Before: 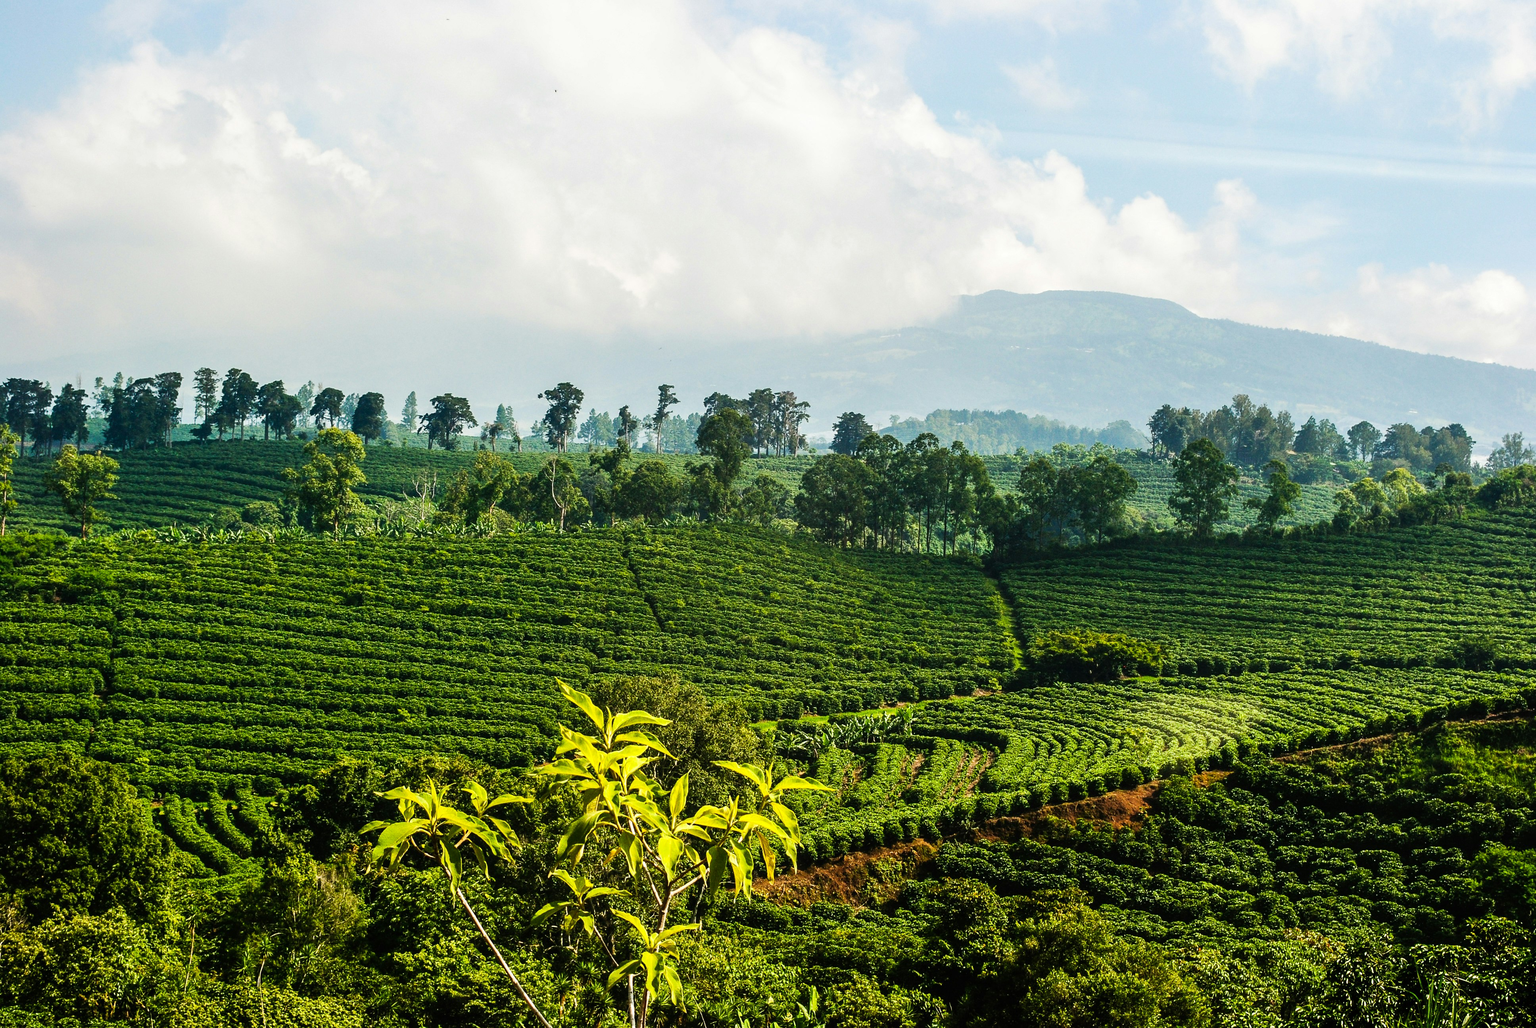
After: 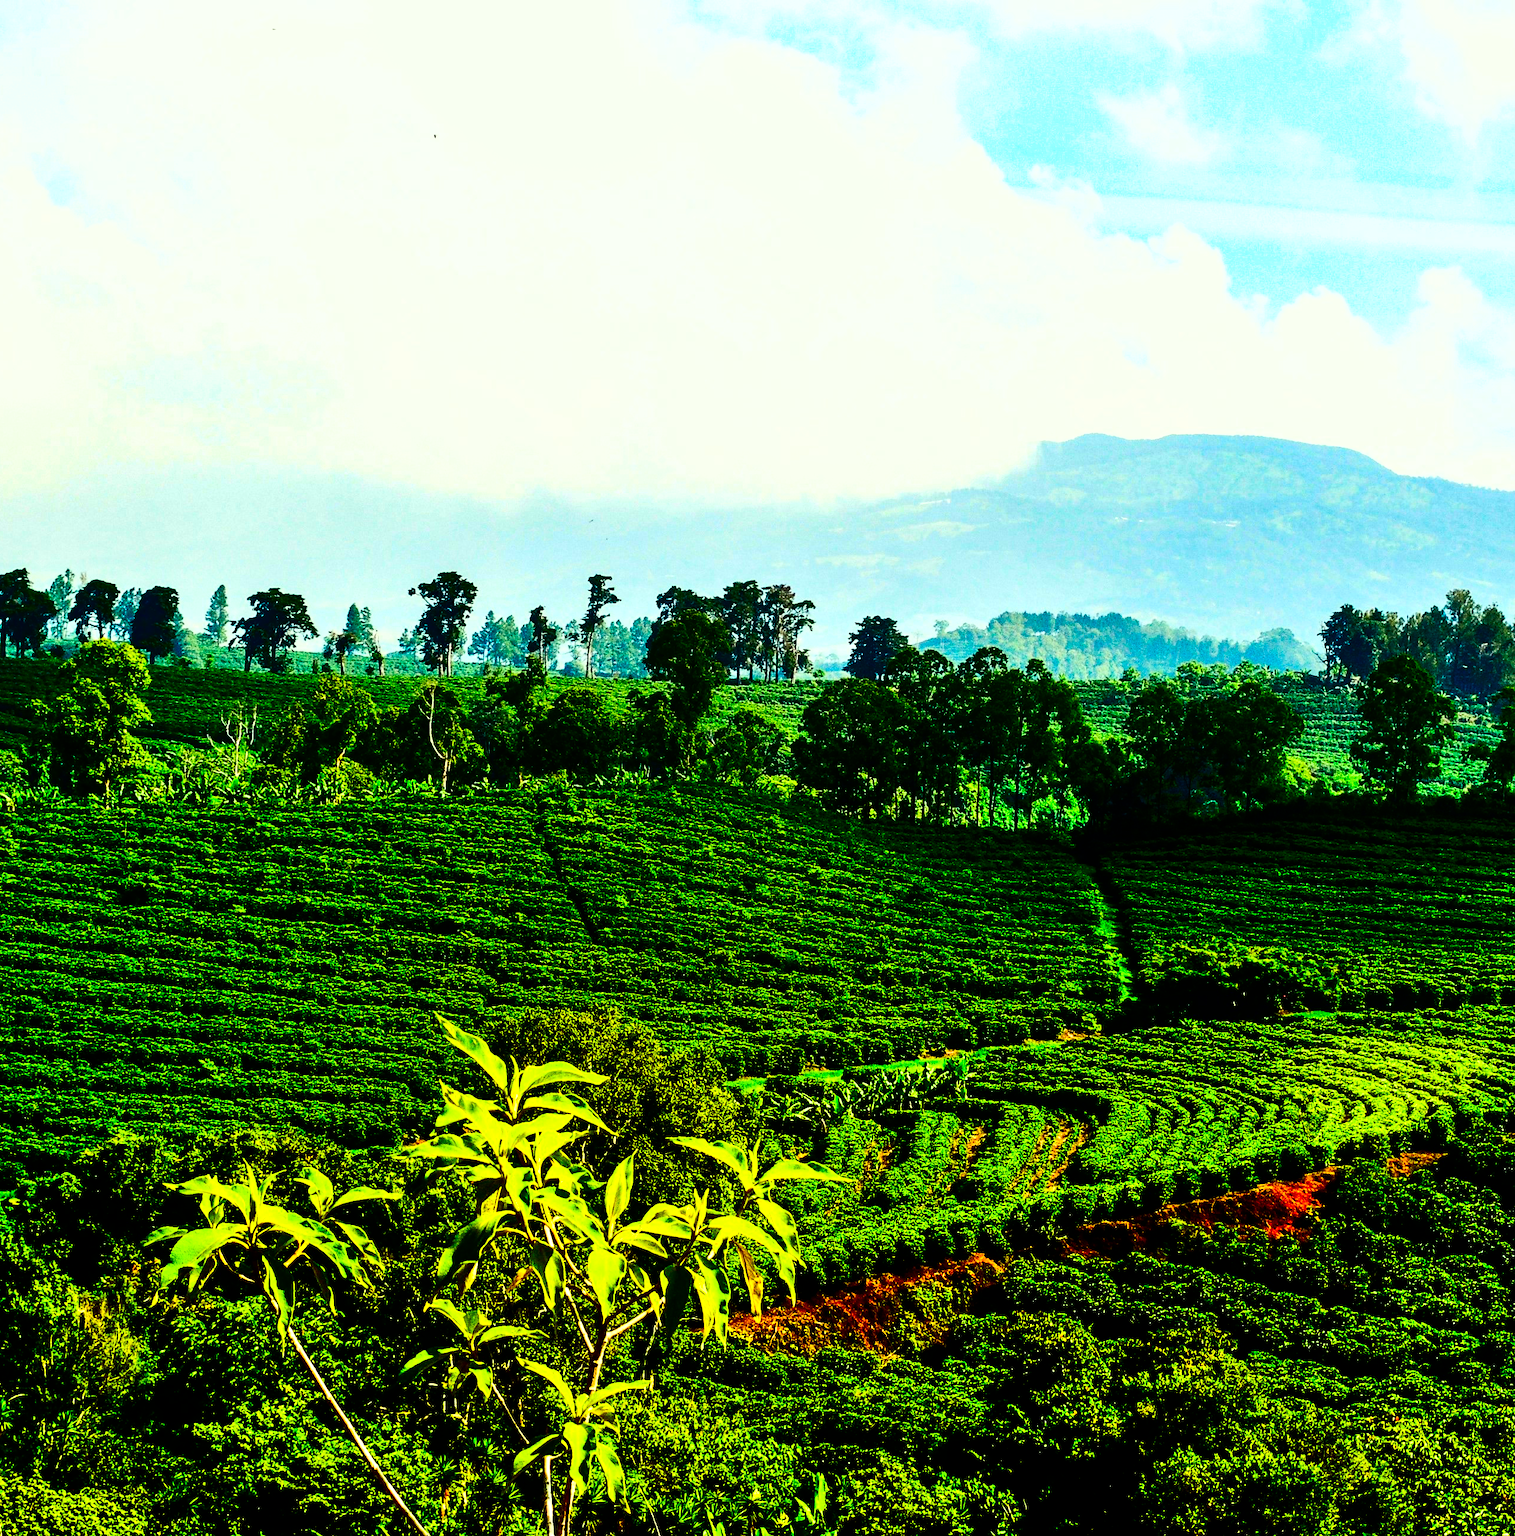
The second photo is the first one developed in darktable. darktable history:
base curve: curves: ch0 [(0, 0) (0.032, 0.037) (0.105, 0.228) (0.435, 0.76) (0.856, 0.983) (1, 1)]
tone equalizer: -8 EV -0.437 EV, -7 EV -0.363 EV, -6 EV -0.326 EV, -5 EV -0.255 EV, -3 EV 0.222 EV, -2 EV 0.306 EV, -1 EV 0.387 EV, +0 EV 0.392 EV, edges refinement/feathering 500, mask exposure compensation -1.57 EV, preserve details guided filter
crop: left 17.23%, right 16.693%
shadows and highlights: low approximation 0.01, soften with gaussian
contrast brightness saturation: brightness -0.998, saturation 0.982
color correction: highlights a* -4.58, highlights b* 5.03, saturation 0.953
